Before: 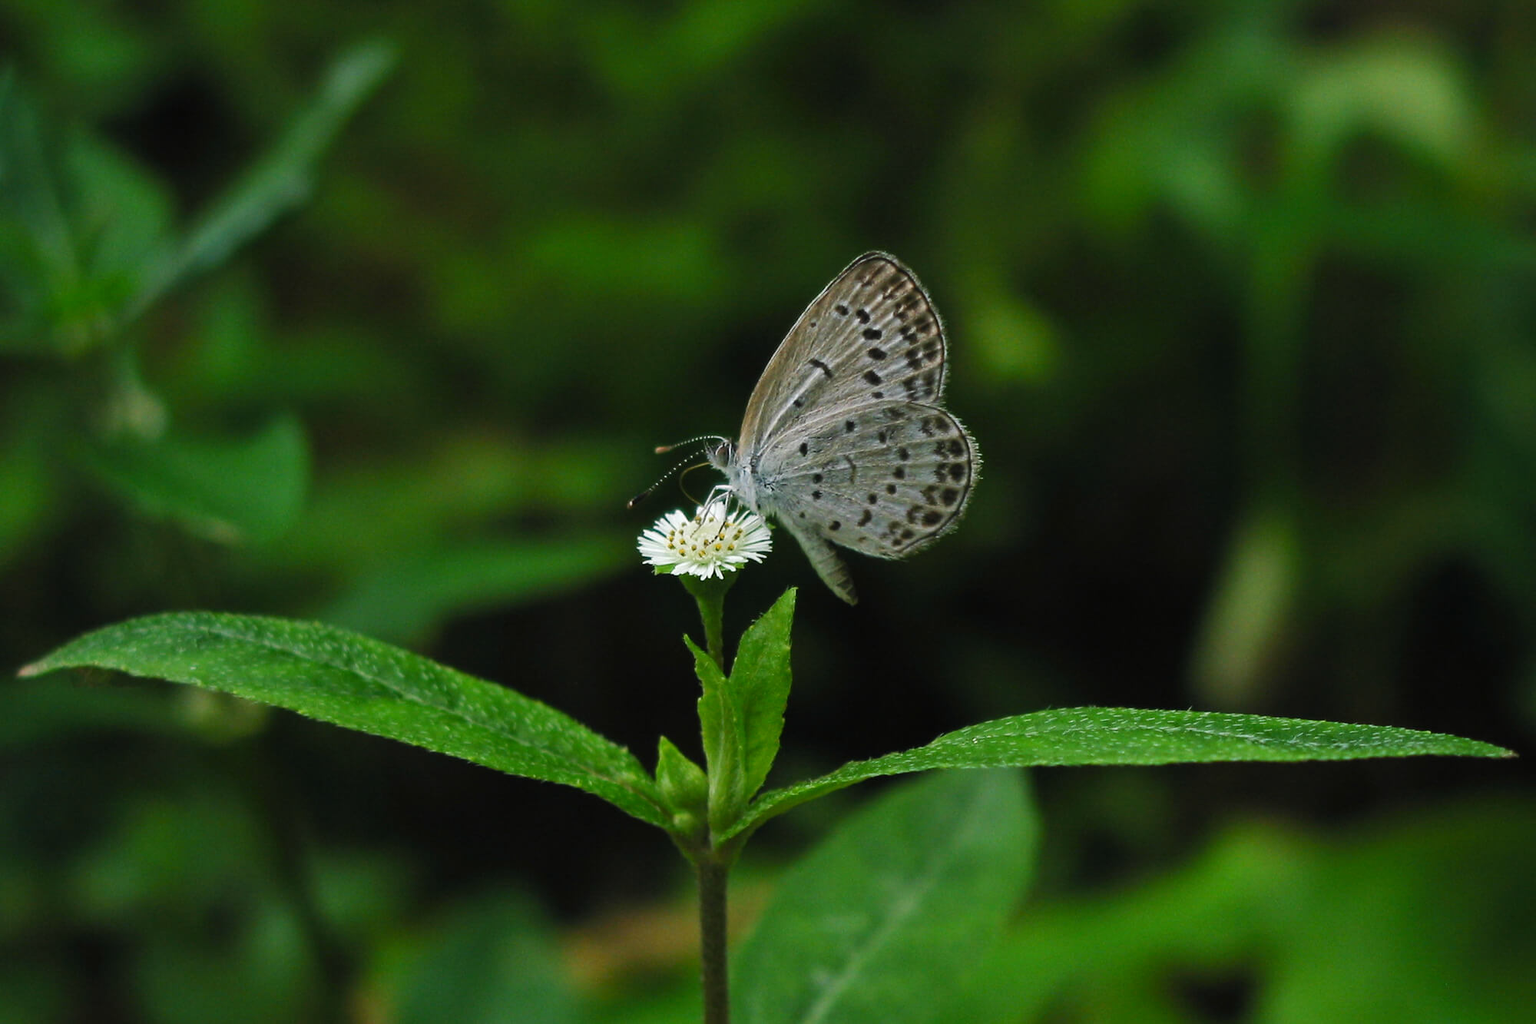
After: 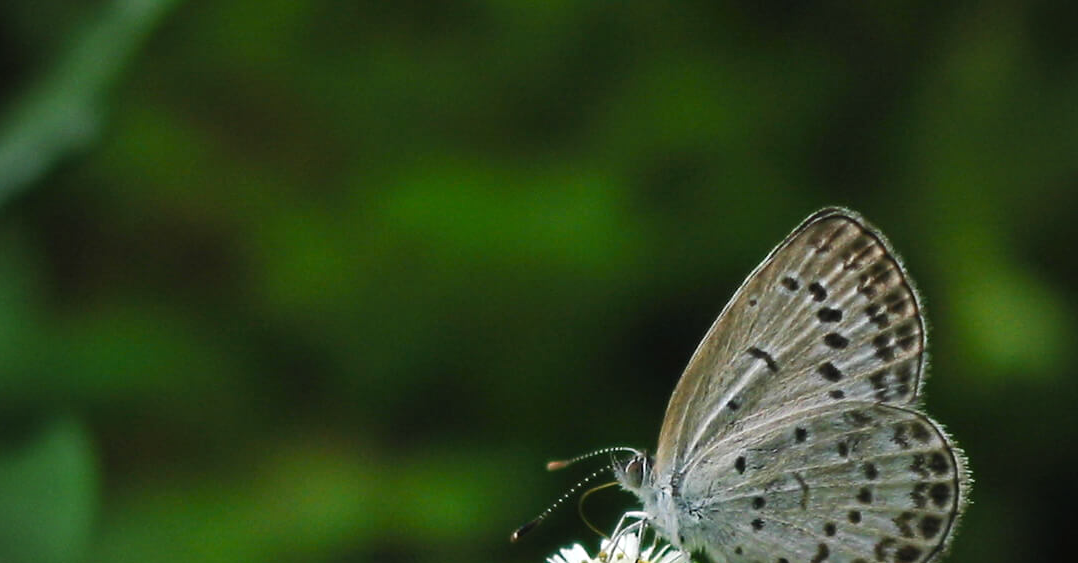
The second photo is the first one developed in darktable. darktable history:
exposure: exposure 0.207 EV, compensate highlight preservation false
vignetting: on, module defaults
crop: left 15.306%, top 9.065%, right 30.789%, bottom 48.638%
